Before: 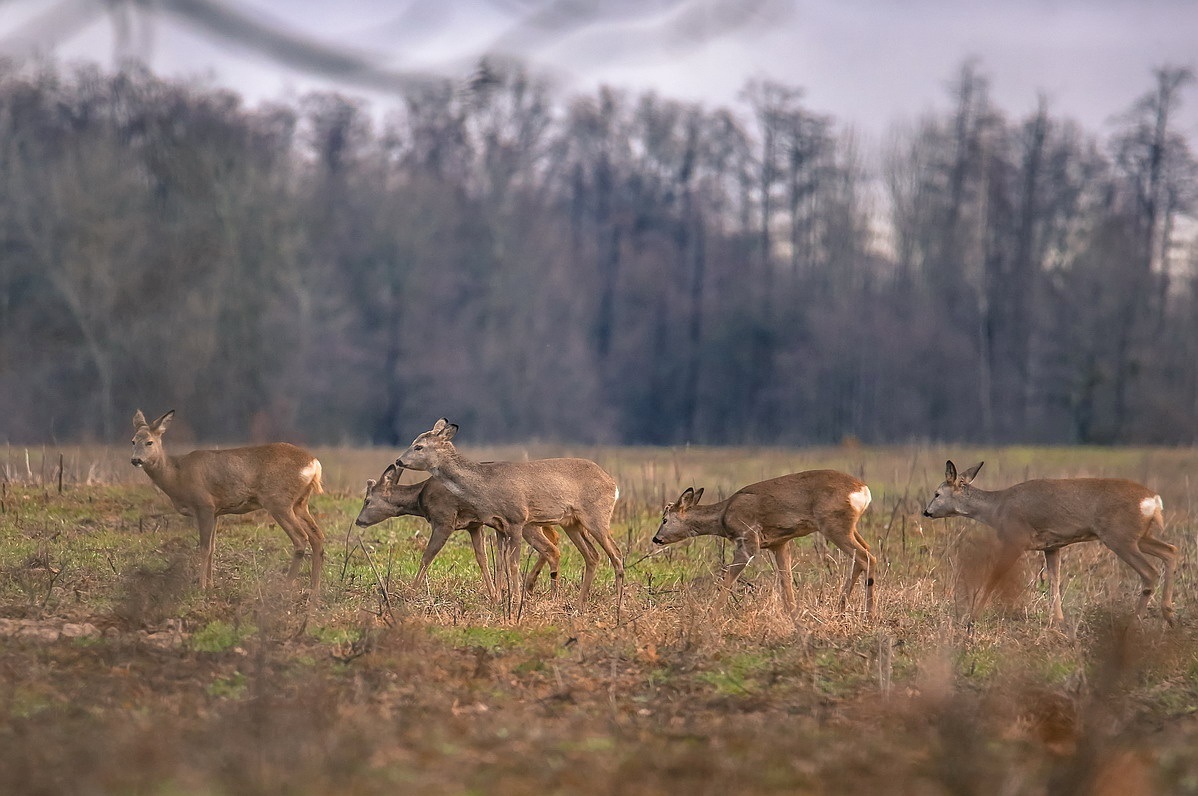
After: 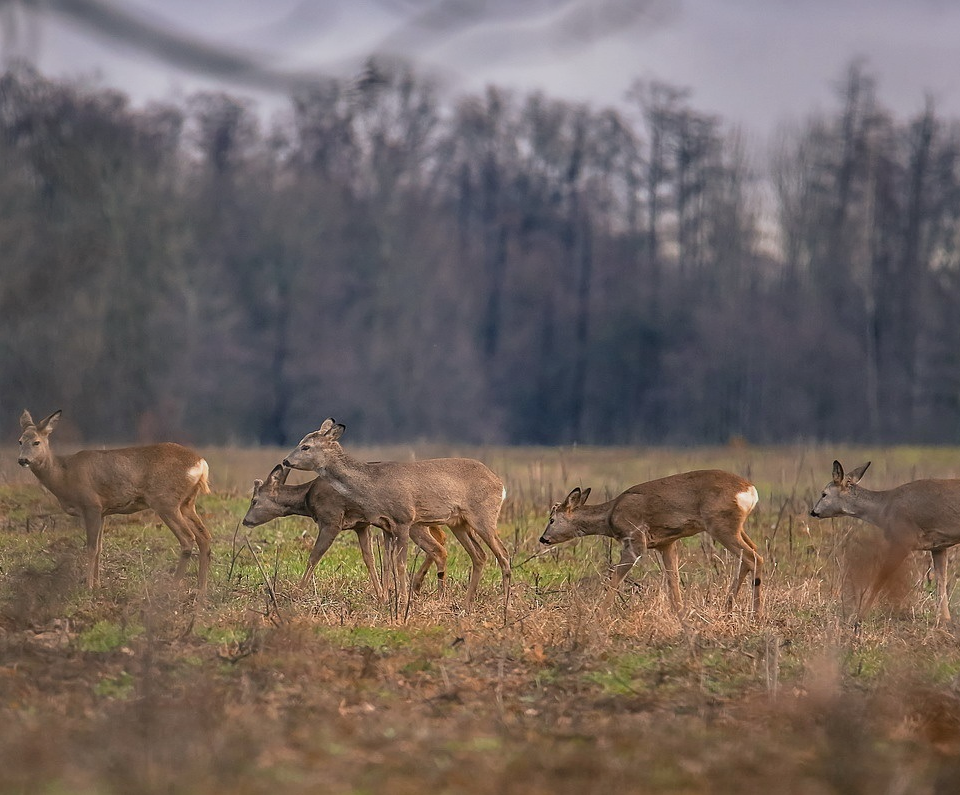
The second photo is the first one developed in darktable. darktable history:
crop and rotate: left 9.597%, right 10.195%
graduated density: rotation -0.352°, offset 57.64
